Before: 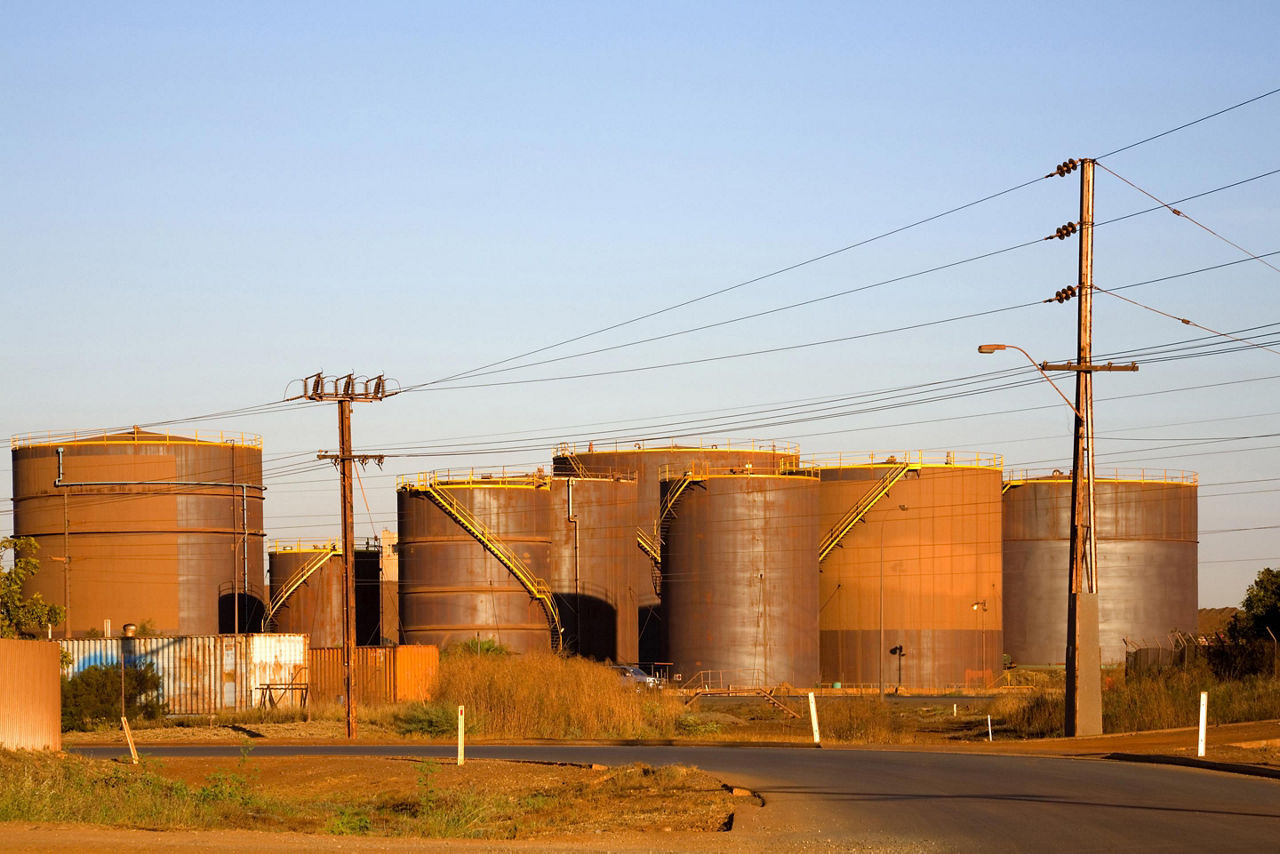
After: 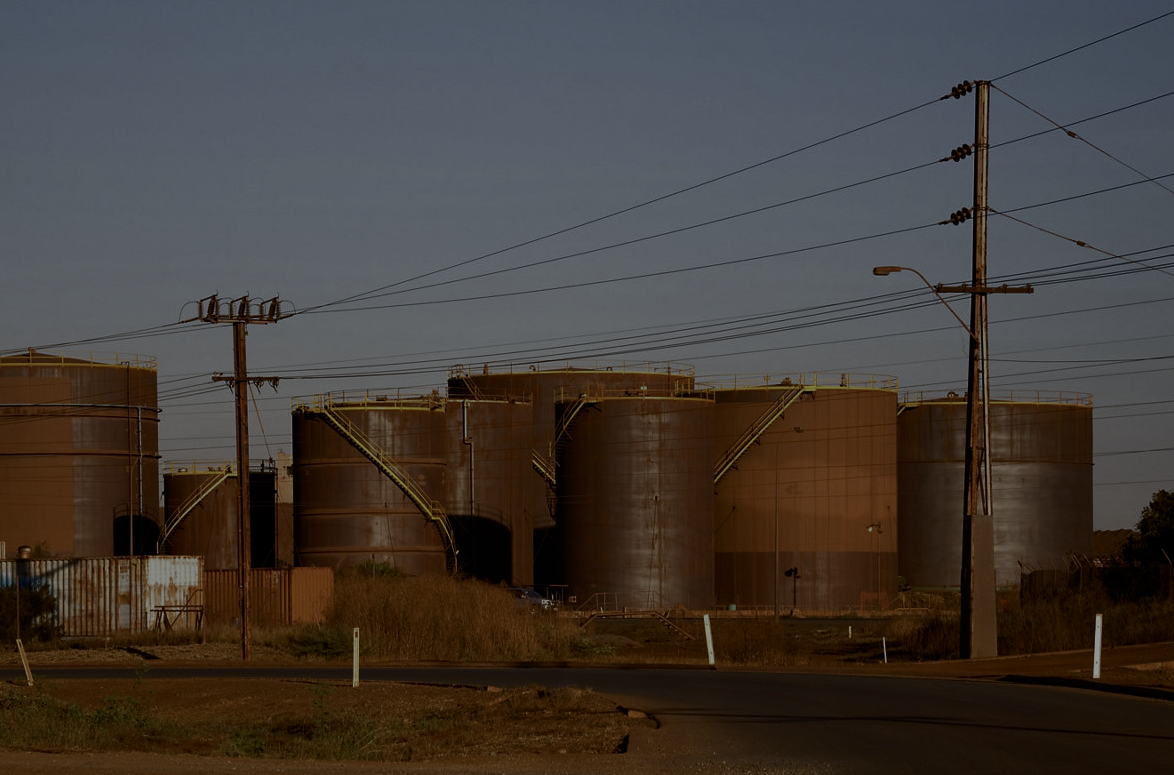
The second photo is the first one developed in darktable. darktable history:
contrast brightness saturation: contrast 0.25, saturation -0.31
crop and rotate: left 8.262%, top 9.226%
exposure: exposure -2.446 EV, compensate highlight preservation false
white balance: red 0.976, blue 1.04
shadows and highlights: shadows 29.61, highlights -30.47, low approximation 0.01, soften with gaussian
